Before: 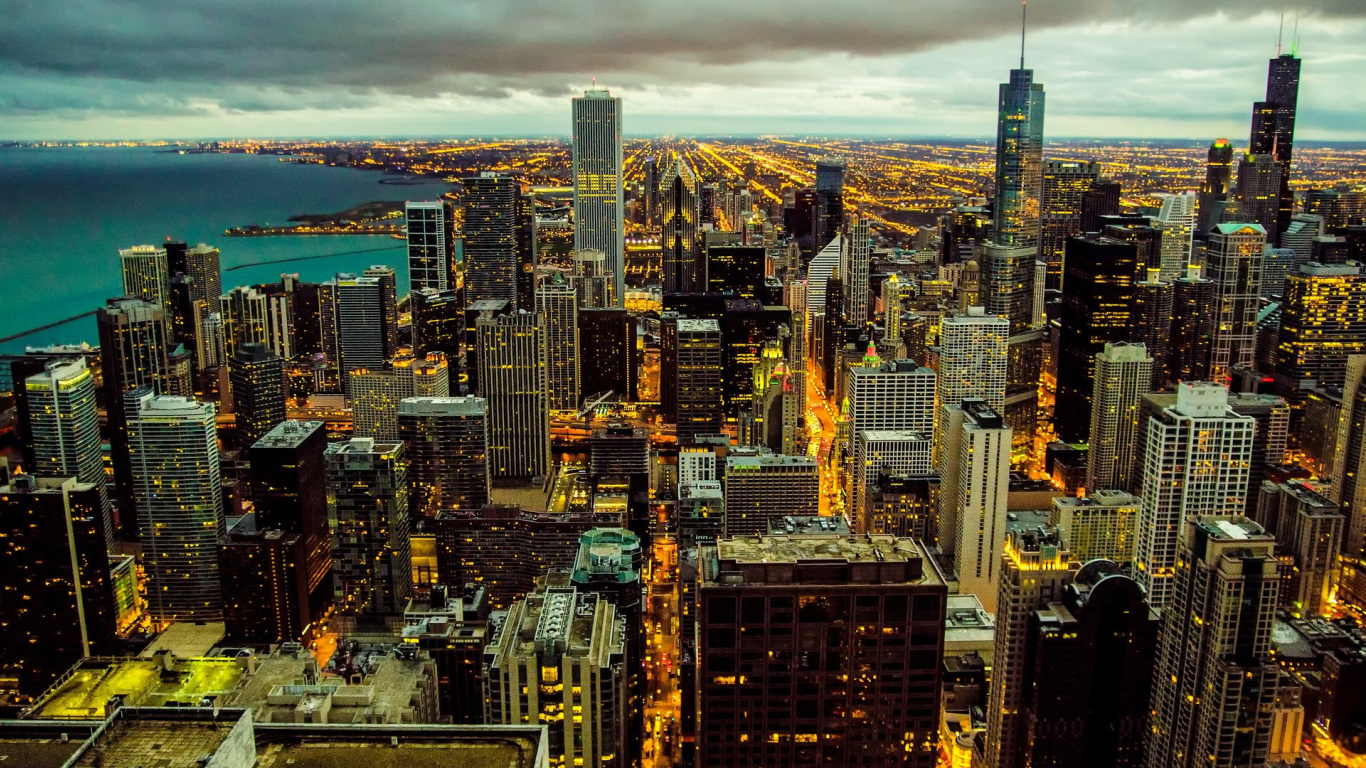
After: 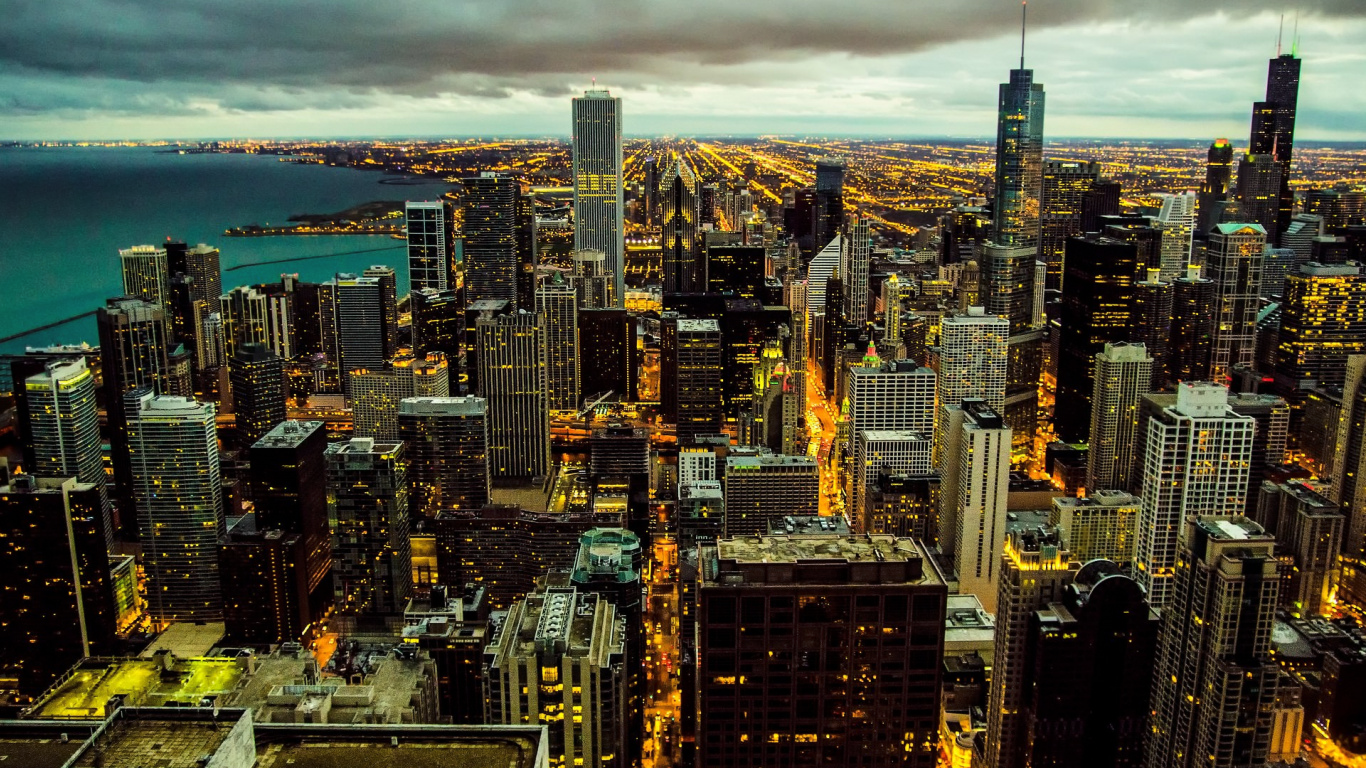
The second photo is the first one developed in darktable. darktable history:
tone curve: curves: ch0 [(0, 0) (0.227, 0.17) (0.766, 0.774) (1, 1)]; ch1 [(0, 0) (0.114, 0.127) (0.437, 0.452) (0.498, 0.498) (0.529, 0.541) (0.579, 0.589) (1, 1)]; ch2 [(0, 0) (0.233, 0.259) (0.493, 0.492) (0.587, 0.573) (1, 1)], color space Lab, linked channels, preserve colors none
